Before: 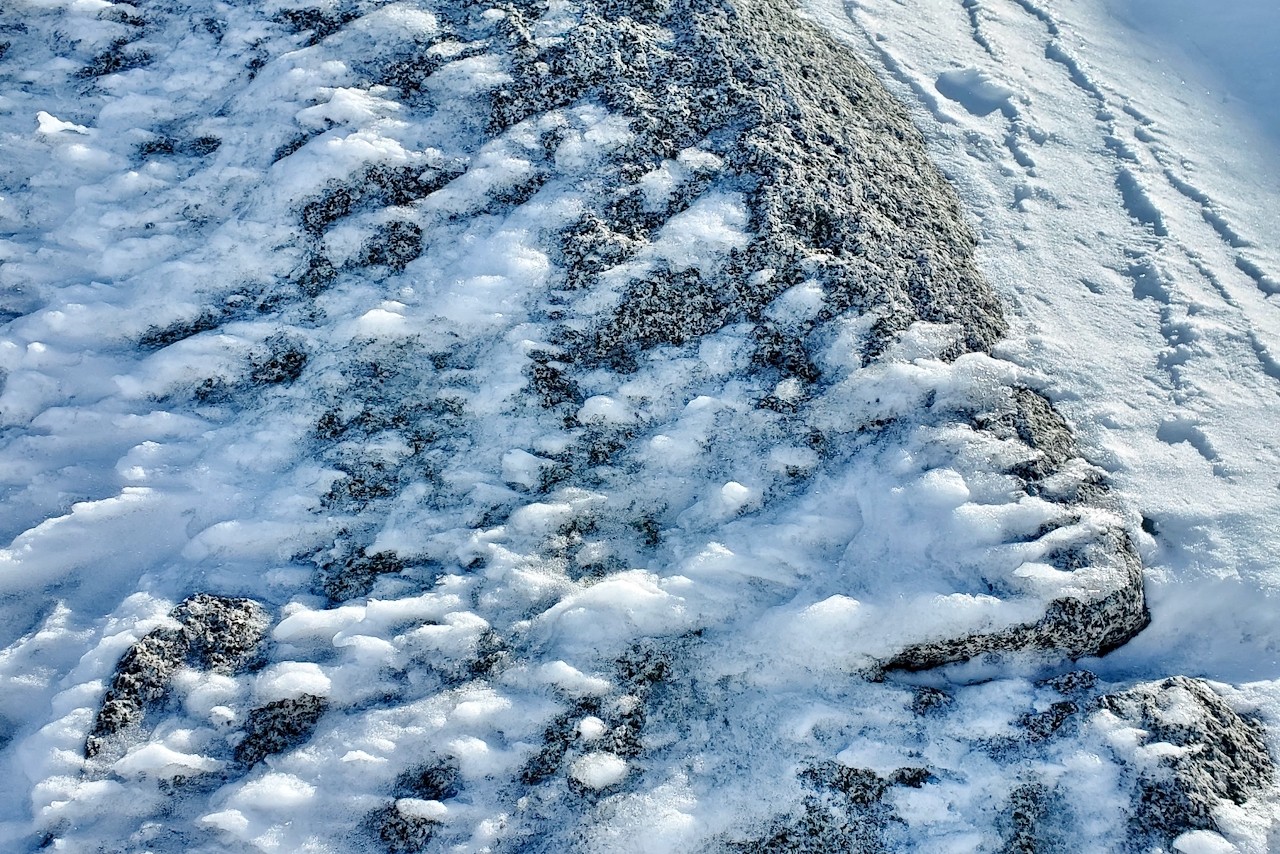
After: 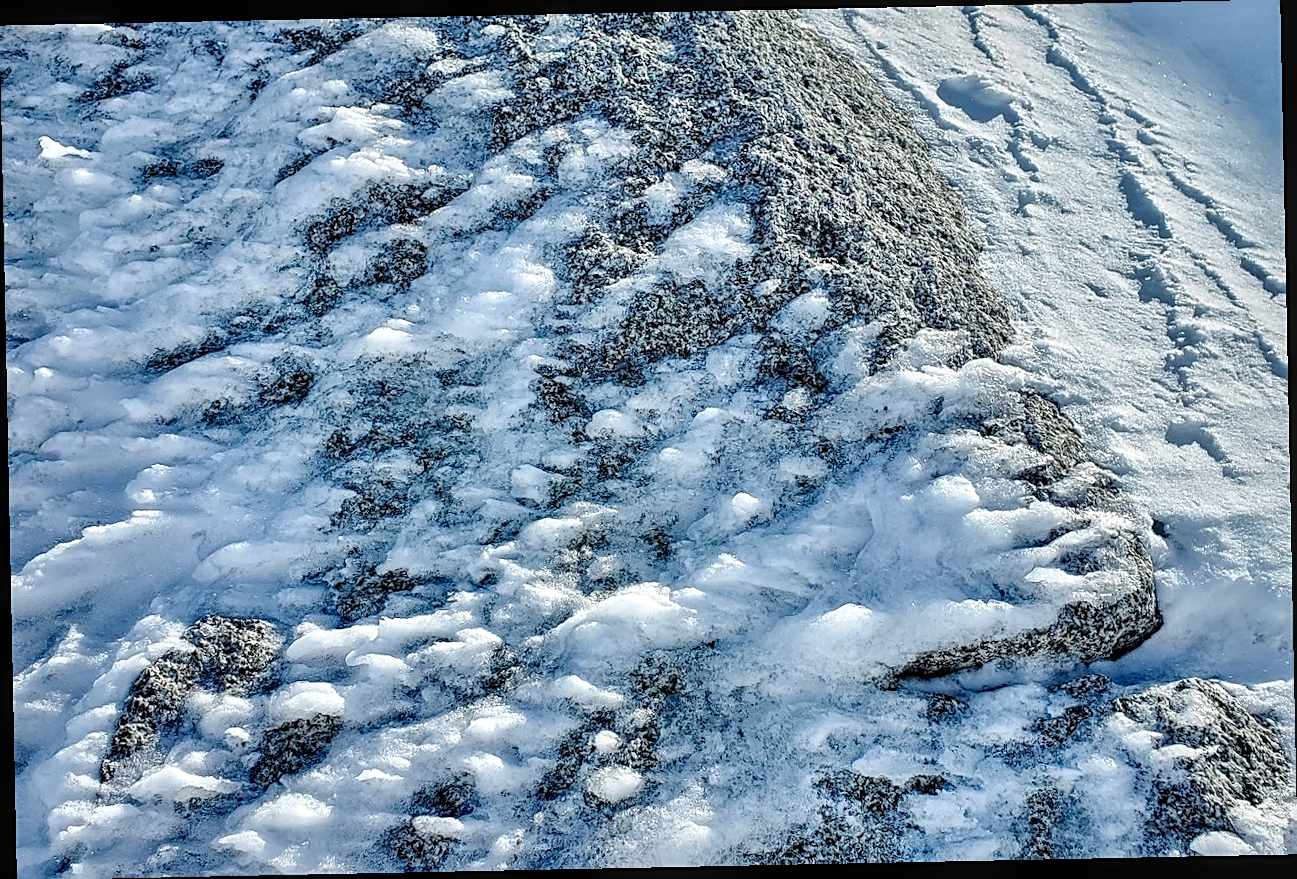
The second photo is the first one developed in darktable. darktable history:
sharpen: on, module defaults
rotate and perspective: rotation -1.17°, automatic cropping off
local contrast: detail 130%
